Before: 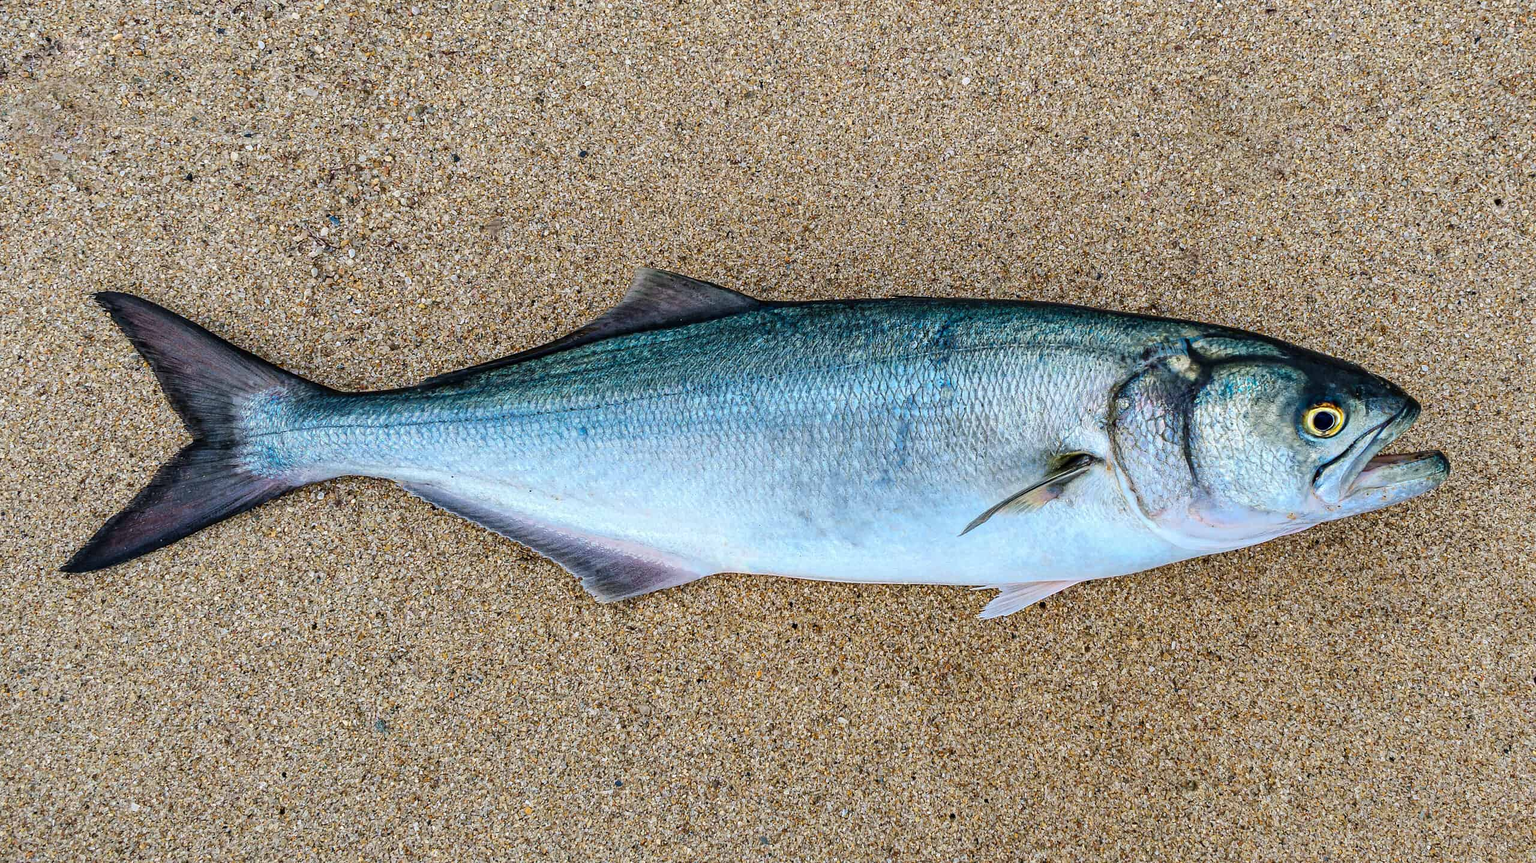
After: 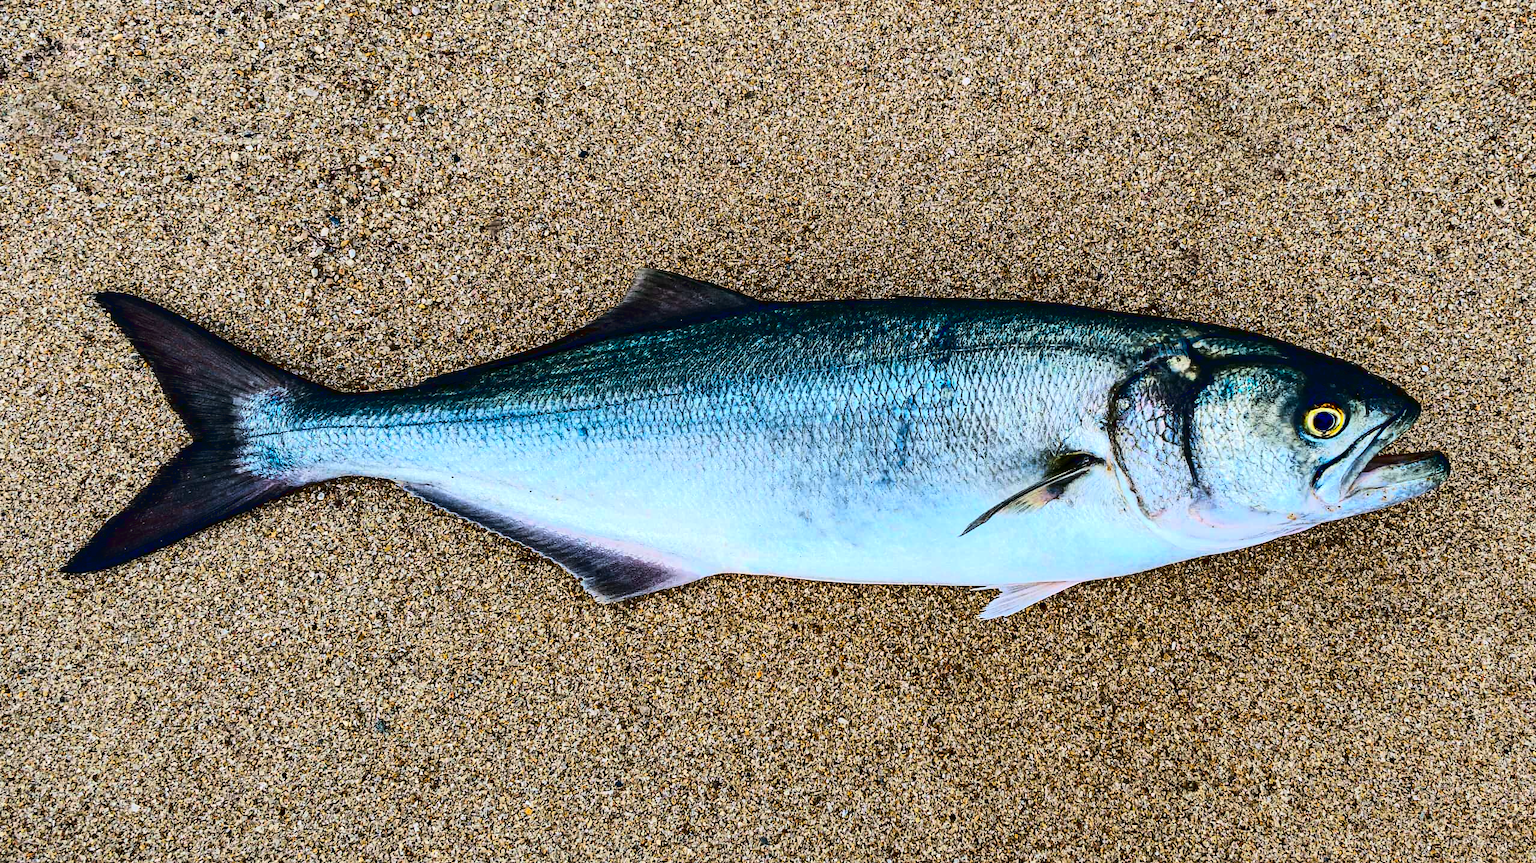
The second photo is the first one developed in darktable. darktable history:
contrast brightness saturation: contrast 0.221, brightness -0.19, saturation 0.241
tone curve: curves: ch0 [(0, 0) (0.003, 0.023) (0.011, 0.024) (0.025, 0.026) (0.044, 0.035) (0.069, 0.05) (0.1, 0.071) (0.136, 0.098) (0.177, 0.135) (0.224, 0.172) (0.277, 0.227) (0.335, 0.296) (0.399, 0.372) (0.468, 0.462) (0.543, 0.58) (0.623, 0.697) (0.709, 0.789) (0.801, 0.86) (0.898, 0.918) (1, 1)], color space Lab, linked channels, preserve colors none
